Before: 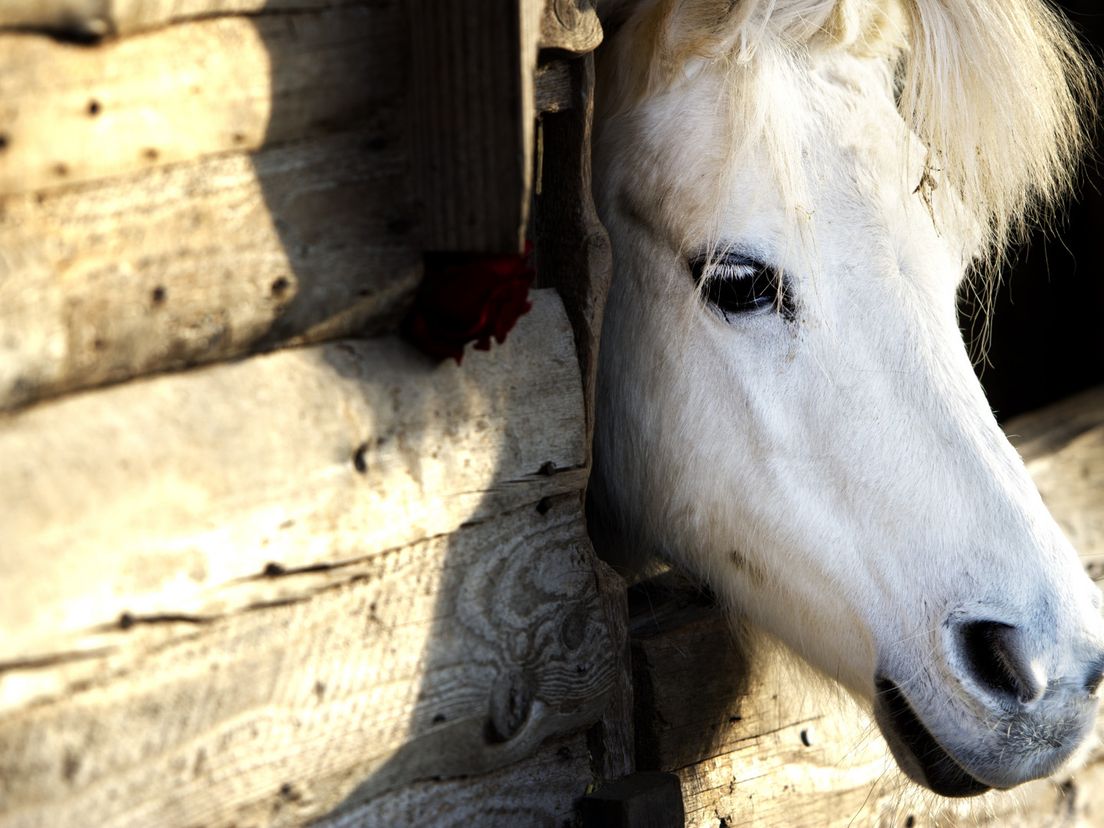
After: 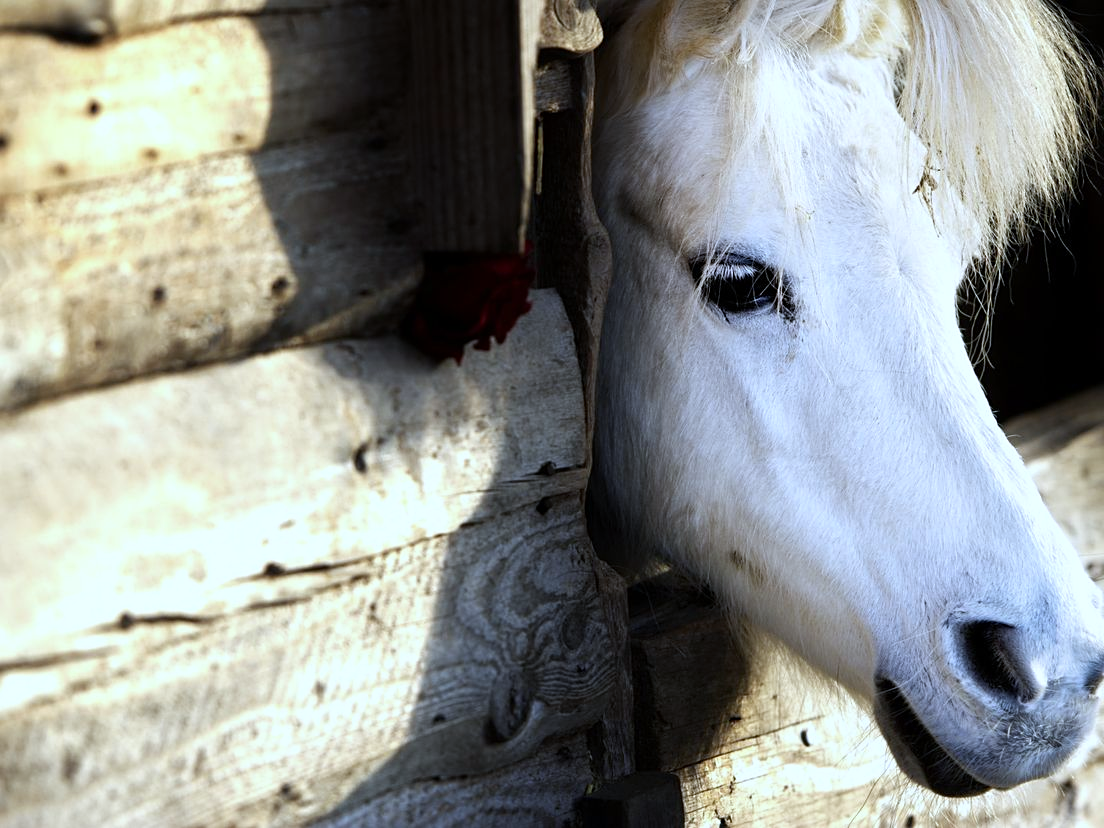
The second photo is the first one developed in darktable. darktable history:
sharpen: amount 0.2
white balance: red 0.926, green 1.003, blue 1.133
